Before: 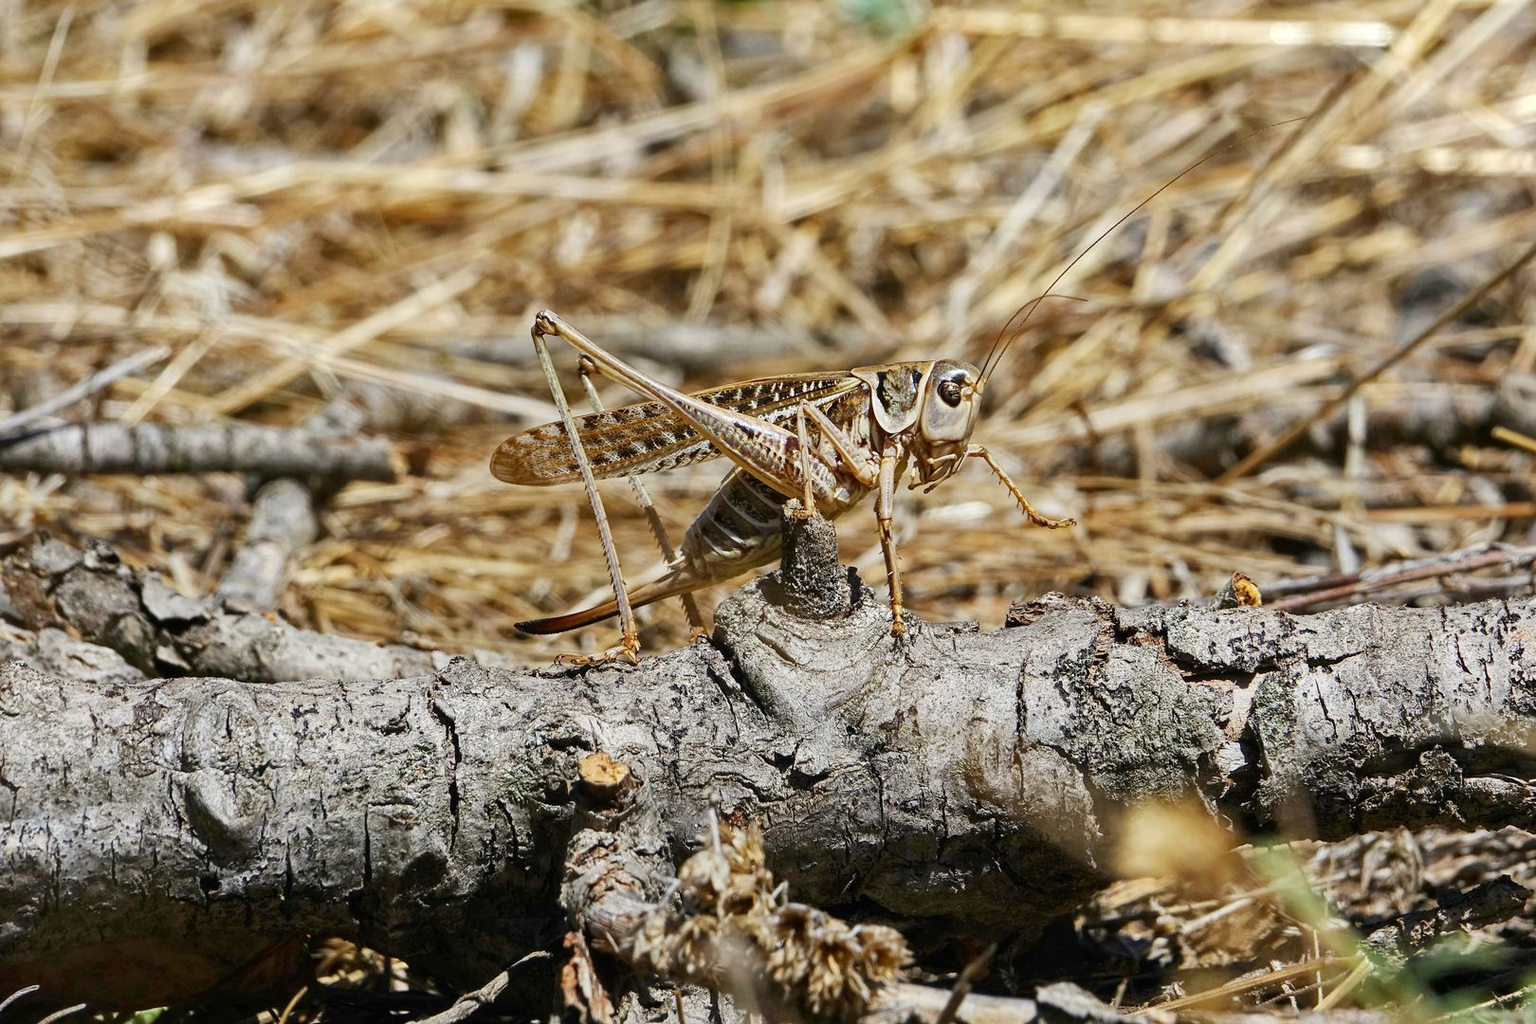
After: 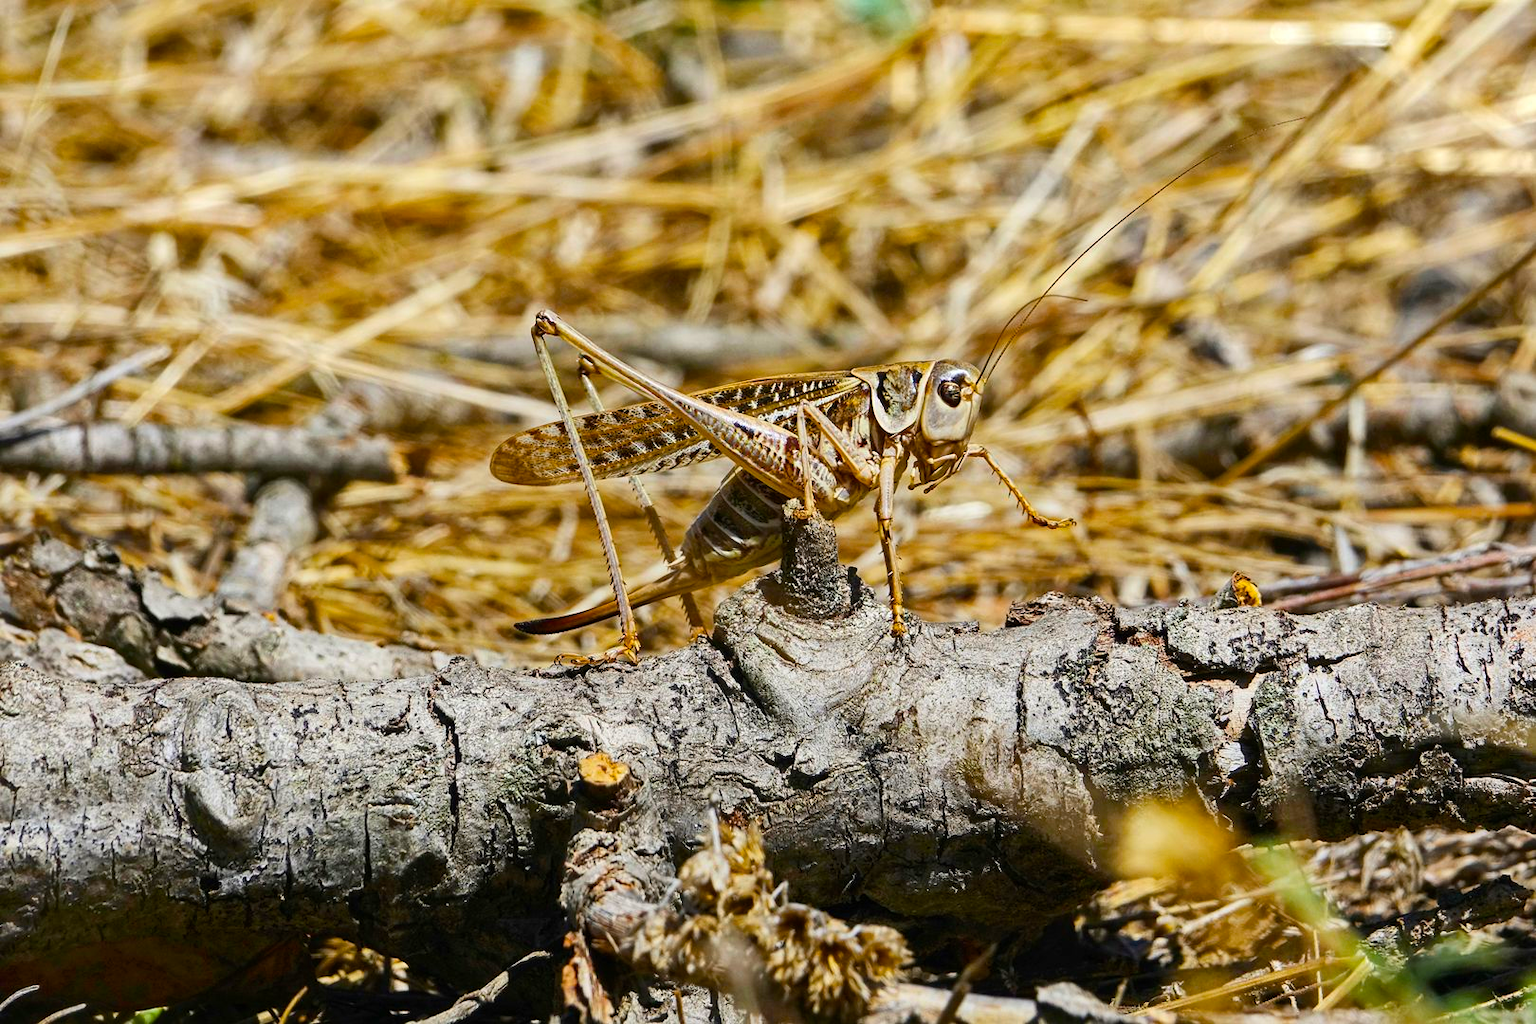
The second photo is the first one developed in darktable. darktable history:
contrast brightness saturation: contrast 0.1, brightness 0.02, saturation 0.02
color balance rgb: linear chroma grading › global chroma 15%, perceptual saturation grading › global saturation 30%
